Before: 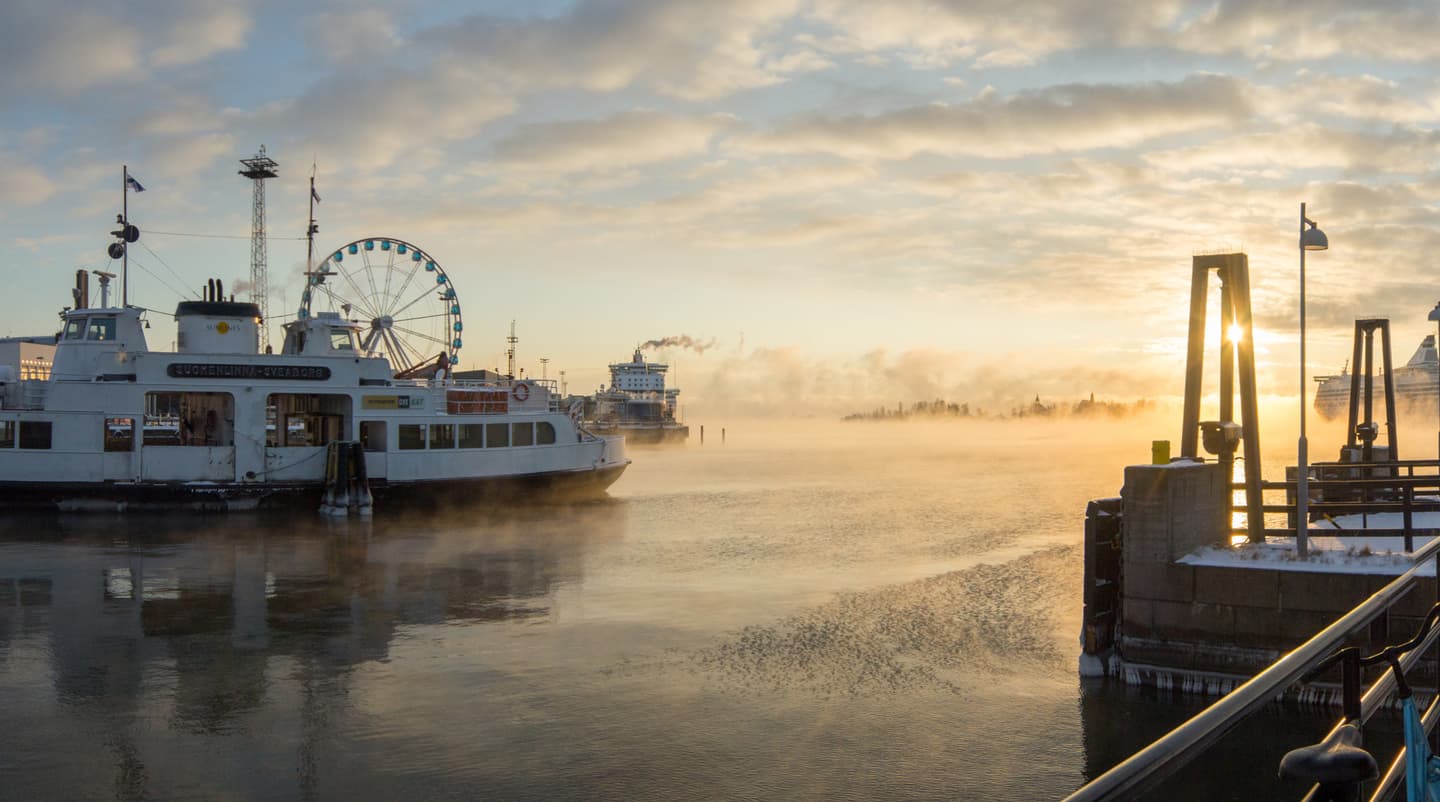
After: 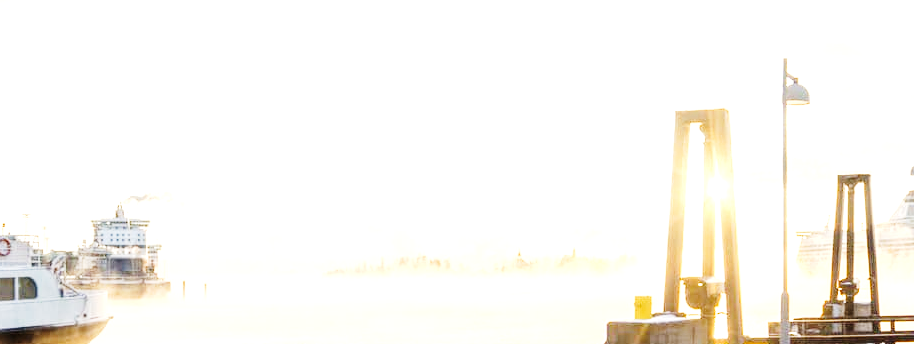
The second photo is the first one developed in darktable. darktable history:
crop: left 36.007%, top 18.17%, right 0.477%, bottom 38.806%
contrast brightness saturation: saturation -0.163
tone curve: curves: ch0 [(0, 0) (0.003, 0.001) (0.011, 0.004) (0.025, 0.009) (0.044, 0.016) (0.069, 0.025) (0.1, 0.036) (0.136, 0.059) (0.177, 0.103) (0.224, 0.175) (0.277, 0.274) (0.335, 0.395) (0.399, 0.52) (0.468, 0.635) (0.543, 0.733) (0.623, 0.817) (0.709, 0.888) (0.801, 0.93) (0.898, 0.964) (1, 1)], preserve colors none
exposure: black level correction 0, exposure 1.568 EV, compensate highlight preservation false
local contrast: highlights 103%, shadows 100%, detail 120%, midtone range 0.2
